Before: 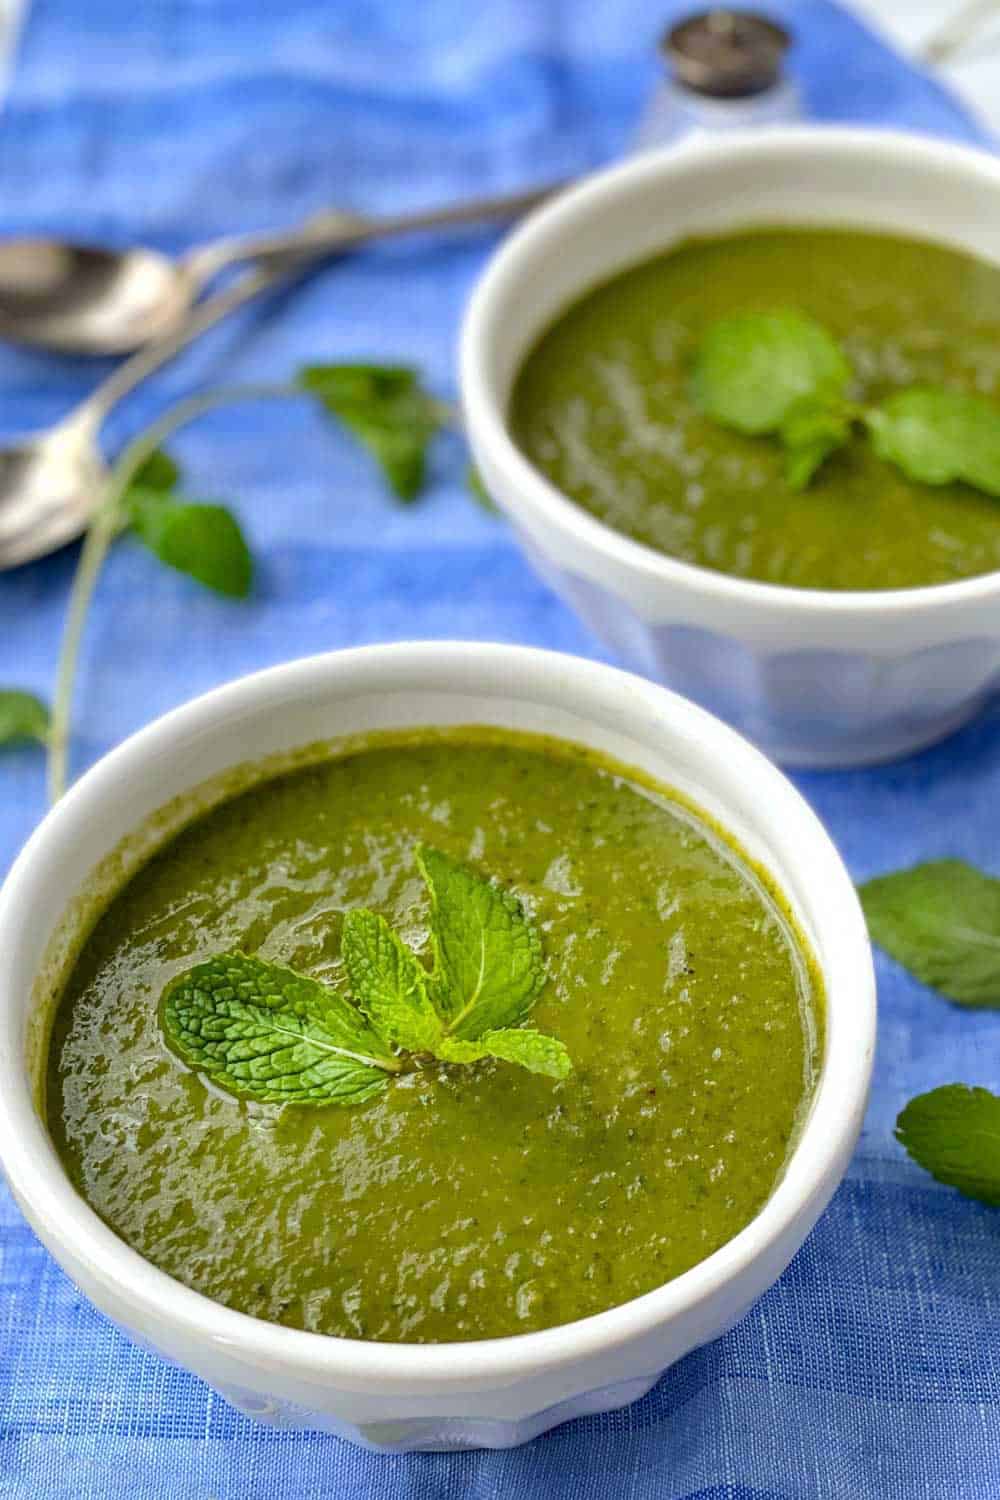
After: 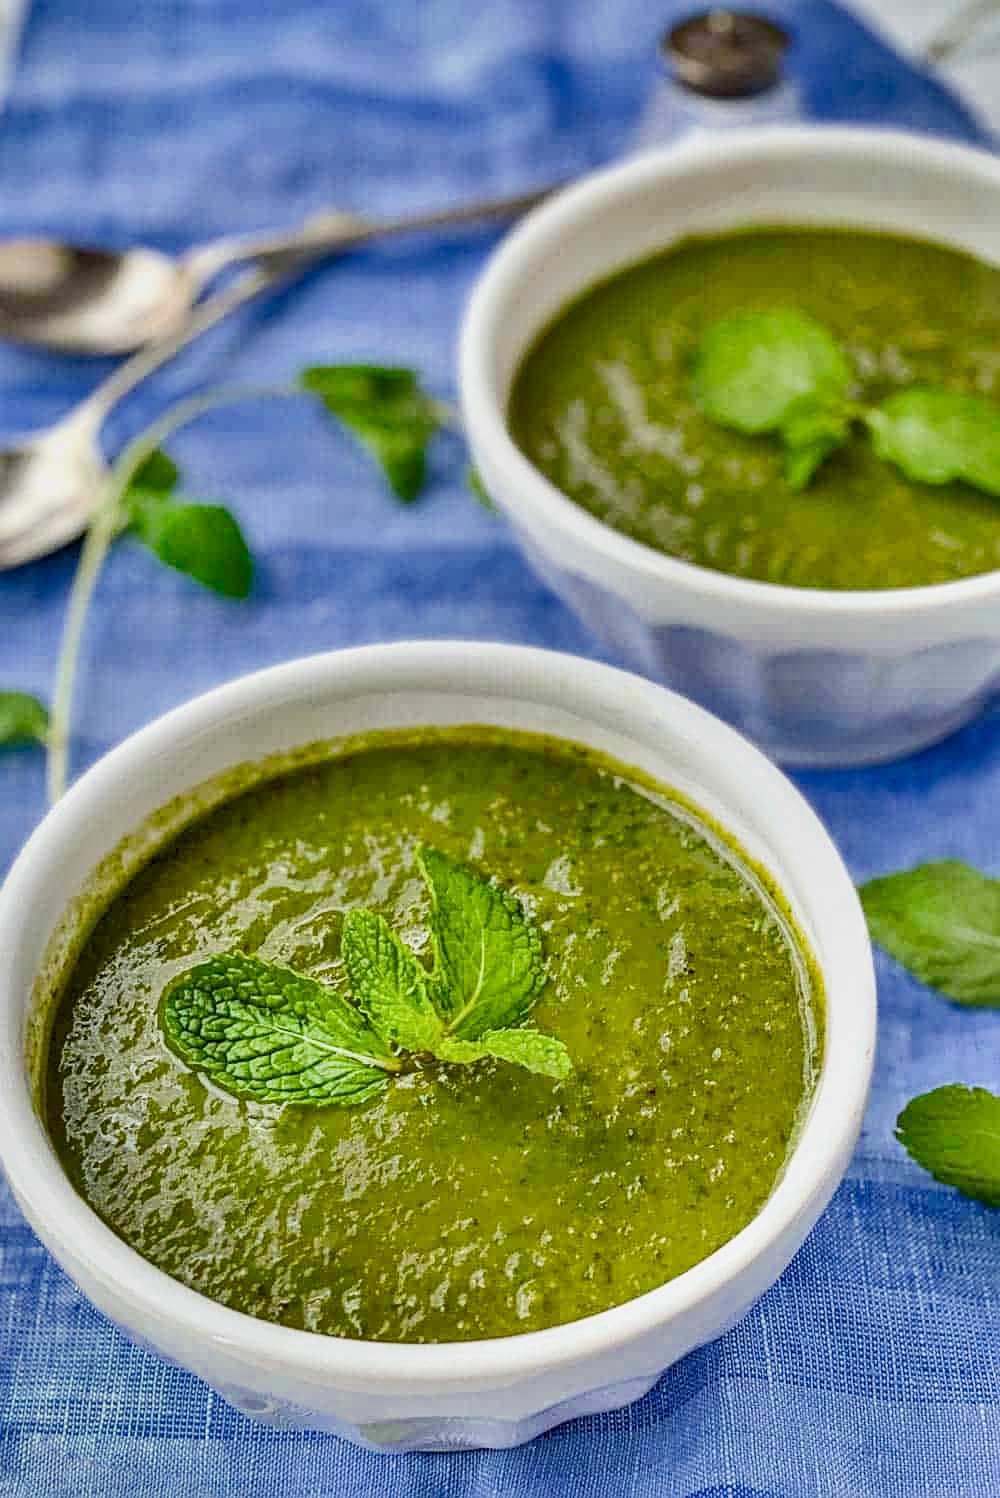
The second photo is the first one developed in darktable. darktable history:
filmic rgb: black relative exposure -7.15 EV, white relative exposure 5.36 EV, hardness 3.02
crop: bottom 0.071%
local contrast: on, module defaults
exposure: black level correction 0, exposure 1.2 EV, compensate exposure bias true, compensate highlight preservation false
shadows and highlights: shadows 20.91, highlights -82.73, soften with gaussian
sharpen: on, module defaults
